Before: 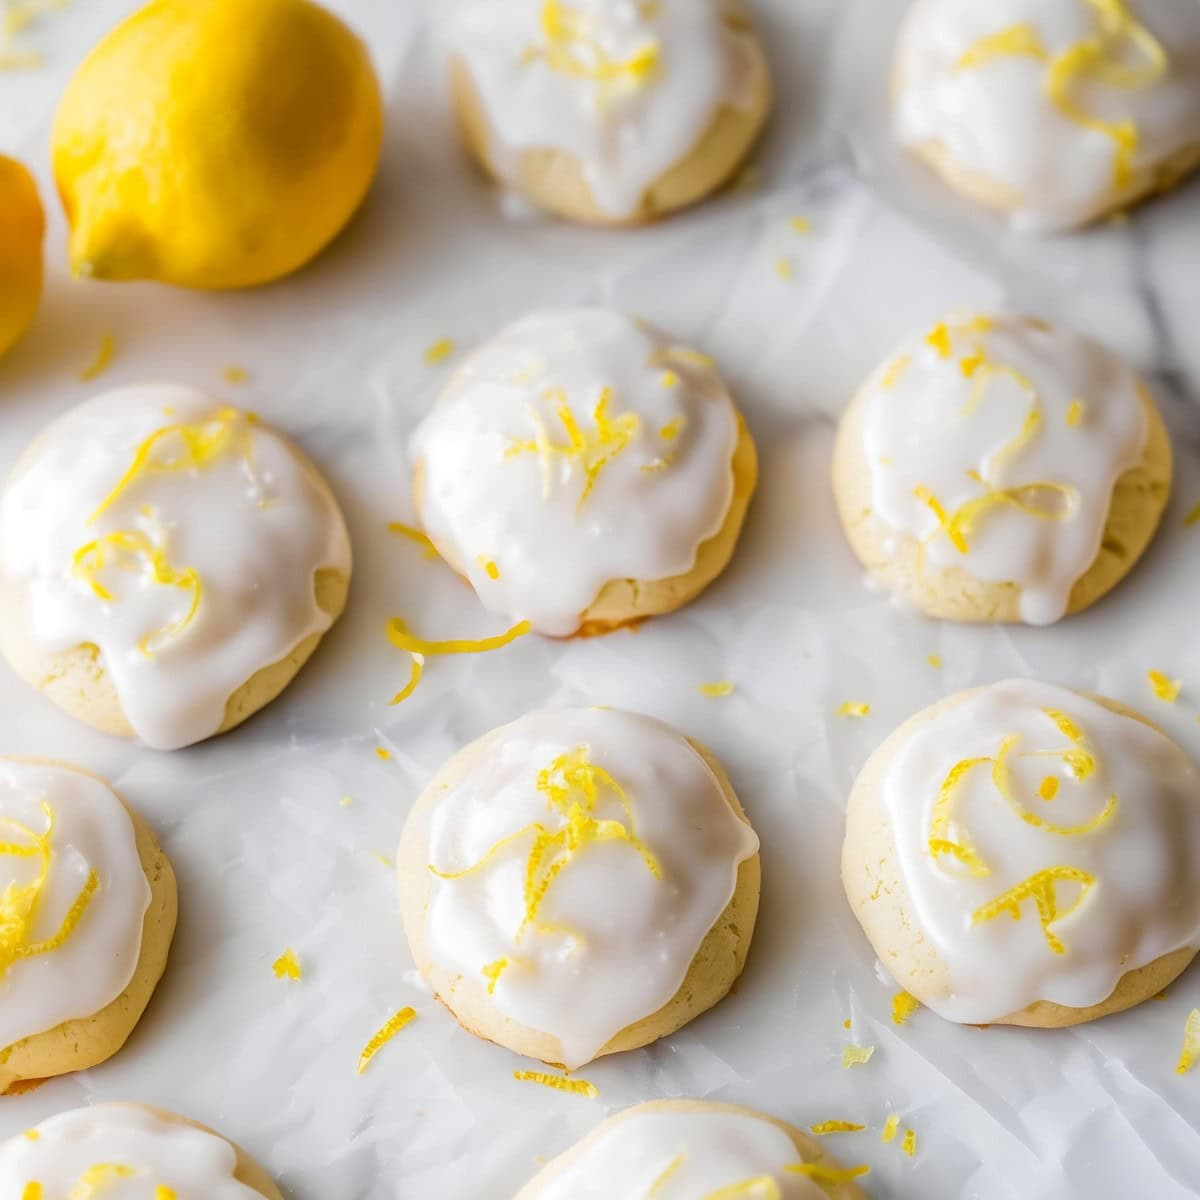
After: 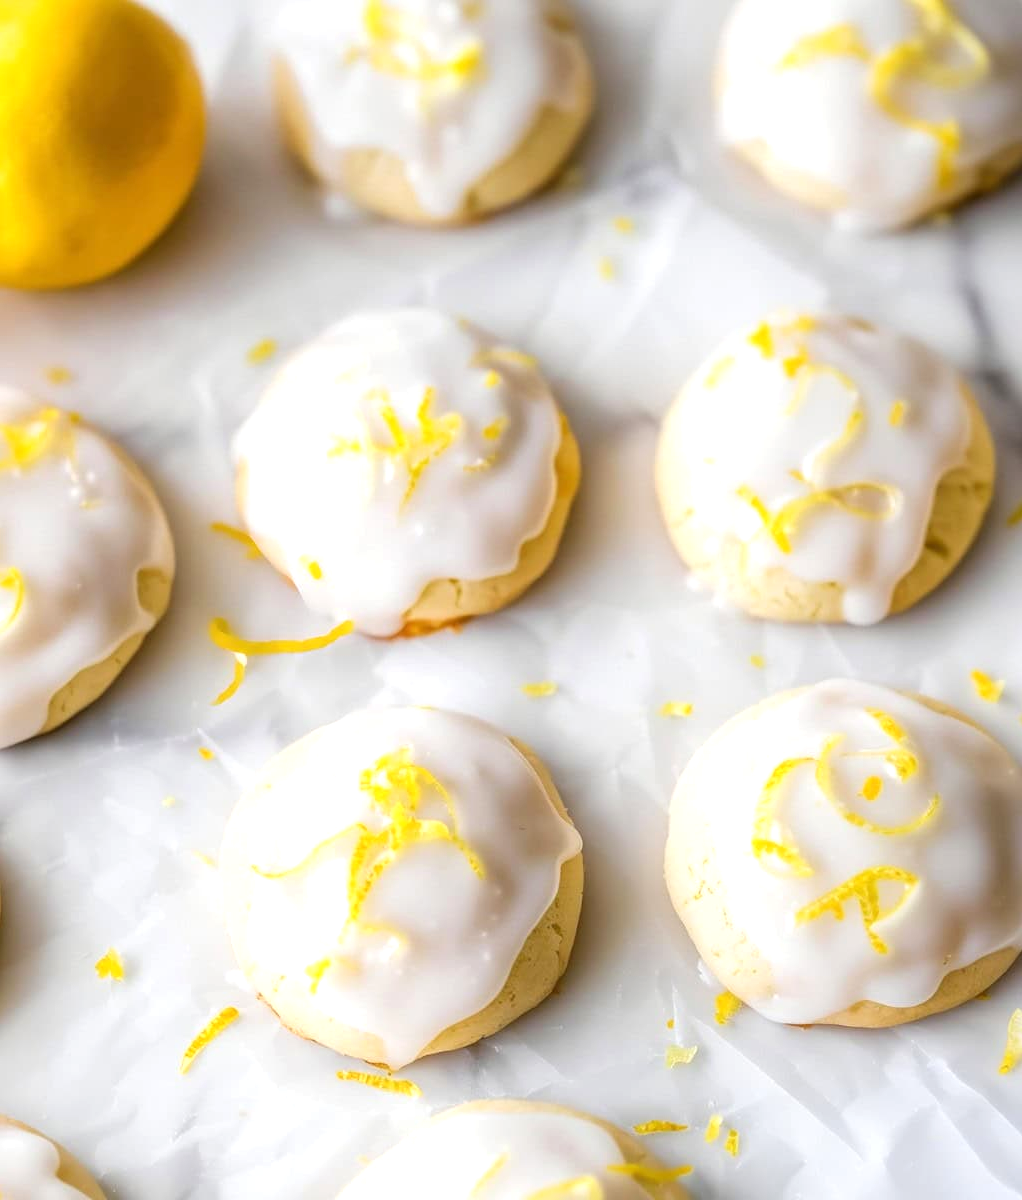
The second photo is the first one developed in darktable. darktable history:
crop and rotate: left 14.773%
tone equalizer: -8 EV -0.441 EV, -7 EV -0.427 EV, -6 EV -0.322 EV, -5 EV -0.233 EV, -3 EV 0.19 EV, -2 EV 0.326 EV, -1 EV 0.387 EV, +0 EV 0.393 EV
